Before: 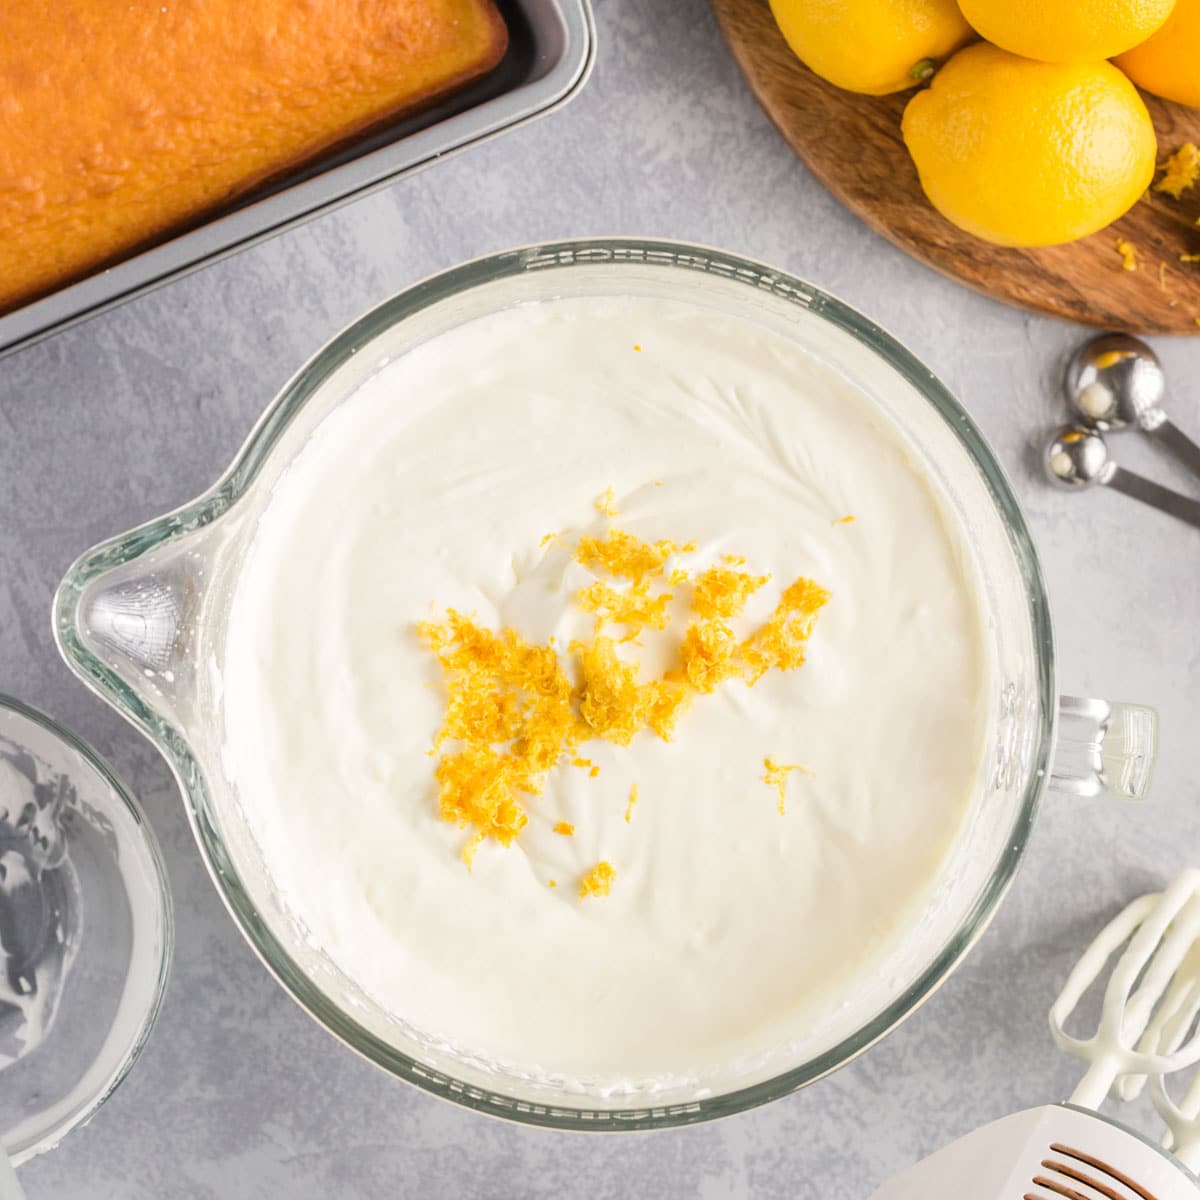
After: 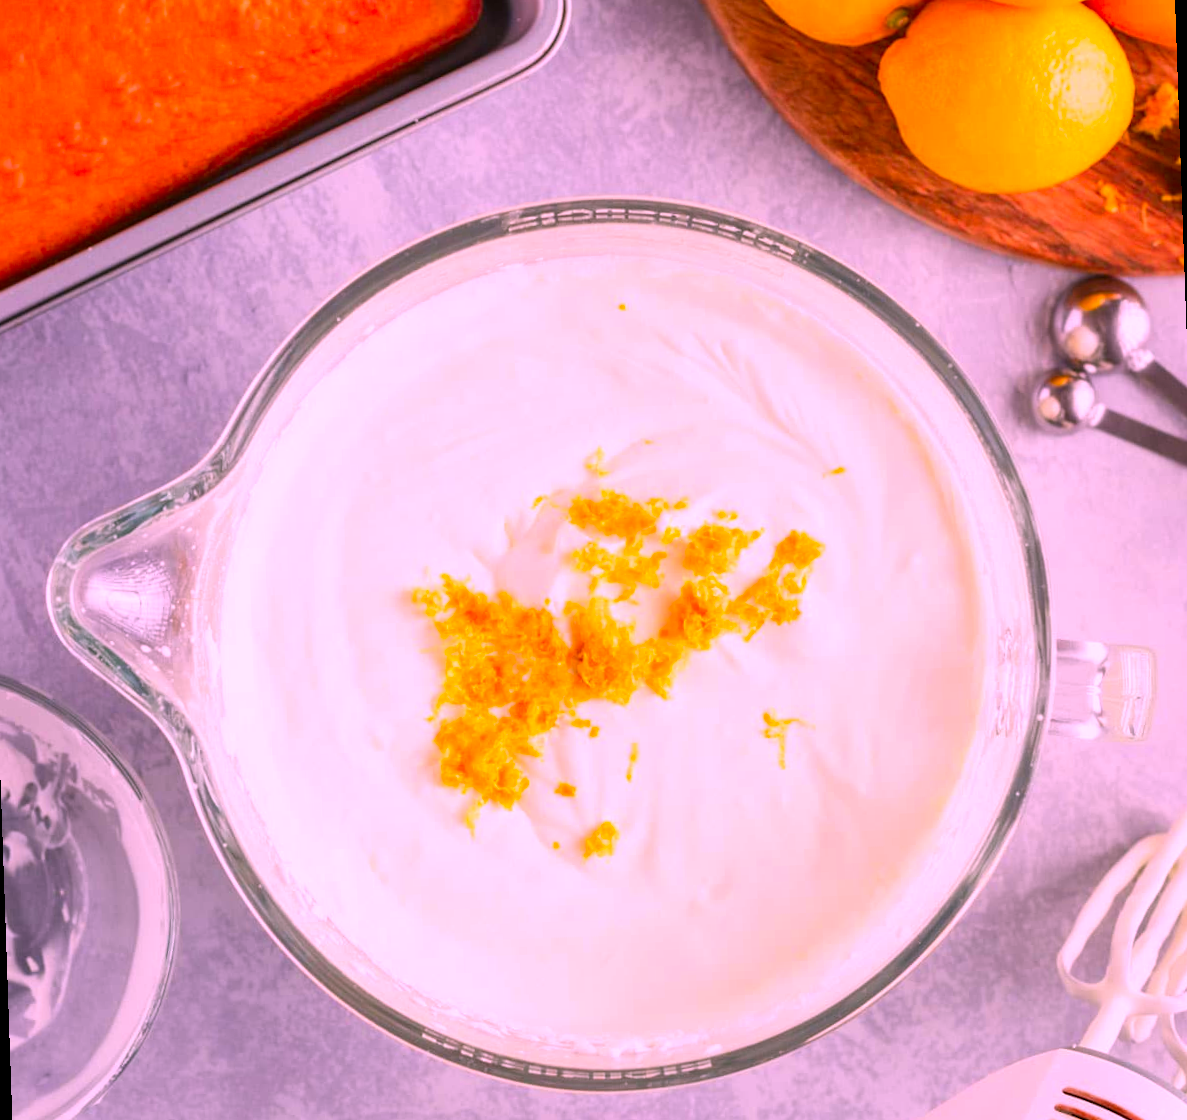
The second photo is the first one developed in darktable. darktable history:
rotate and perspective: rotation -2°, crop left 0.022, crop right 0.978, crop top 0.049, crop bottom 0.951
color correction: highlights a* 19.5, highlights b* -11.53, saturation 1.69
